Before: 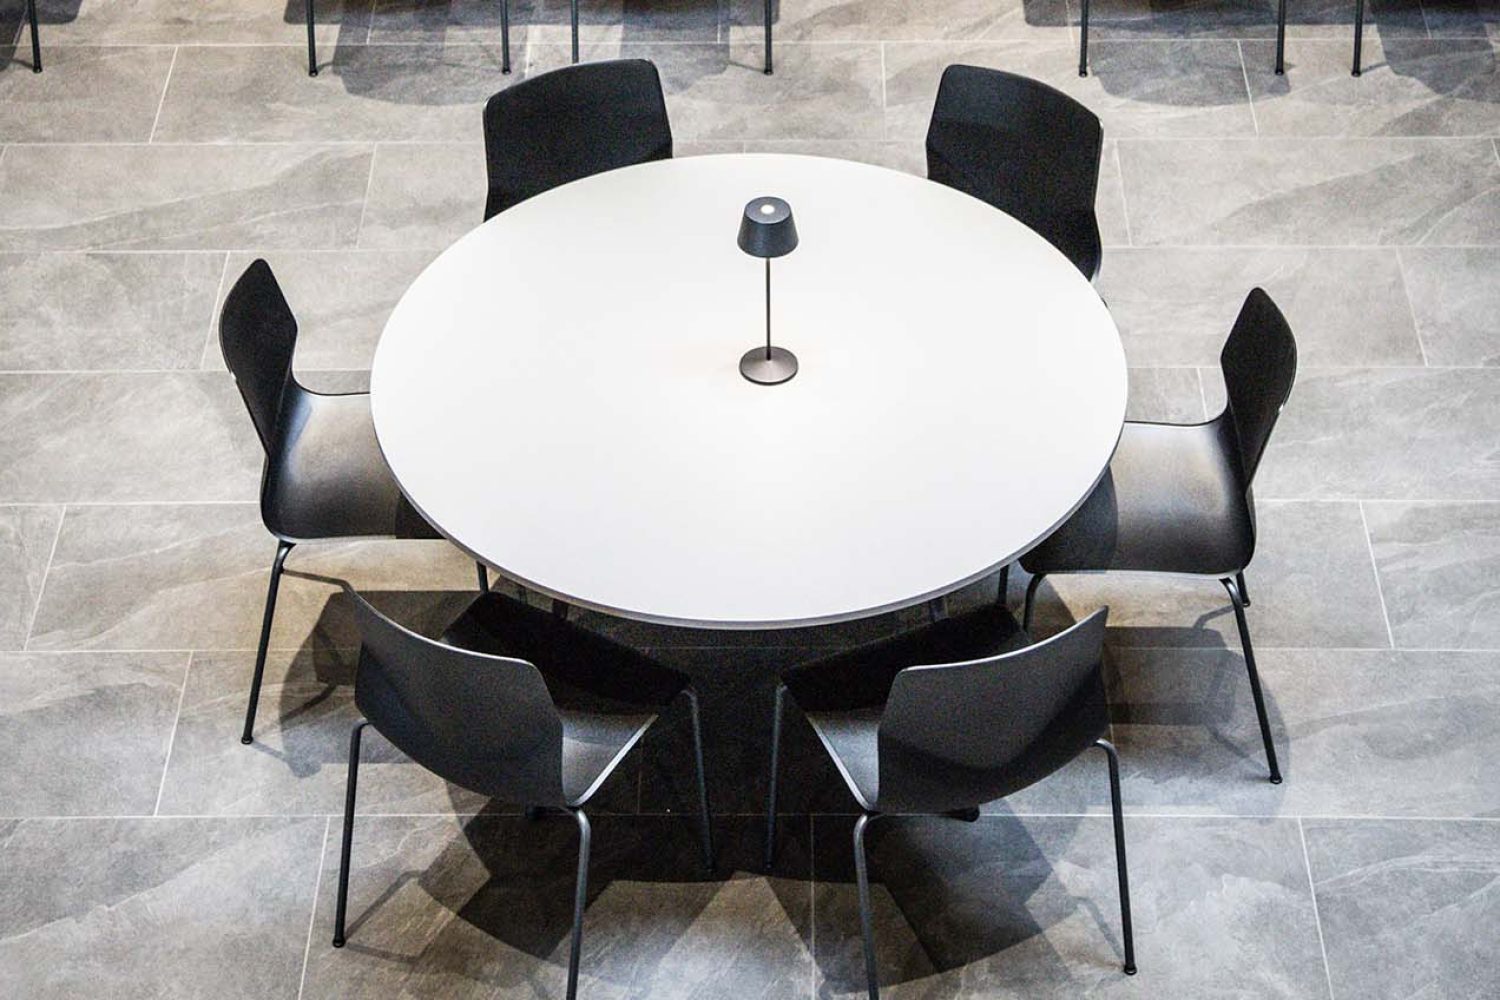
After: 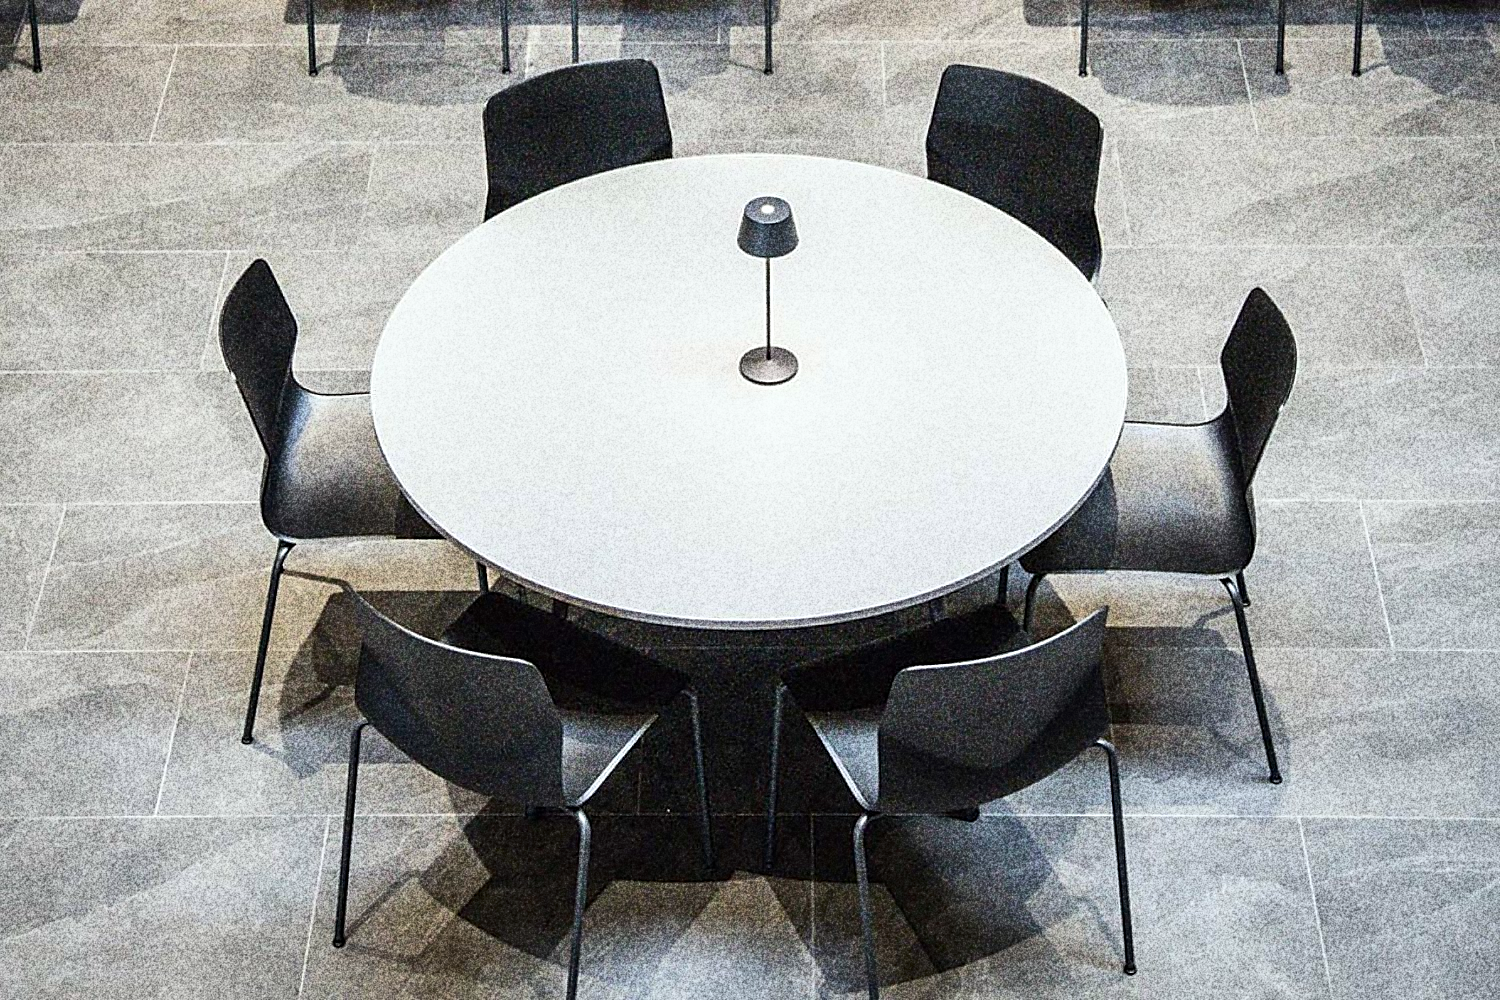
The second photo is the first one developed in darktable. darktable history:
sharpen: on, module defaults
grain: coarseness 30.02 ISO, strength 100%
white balance: red 0.978, blue 0.999
